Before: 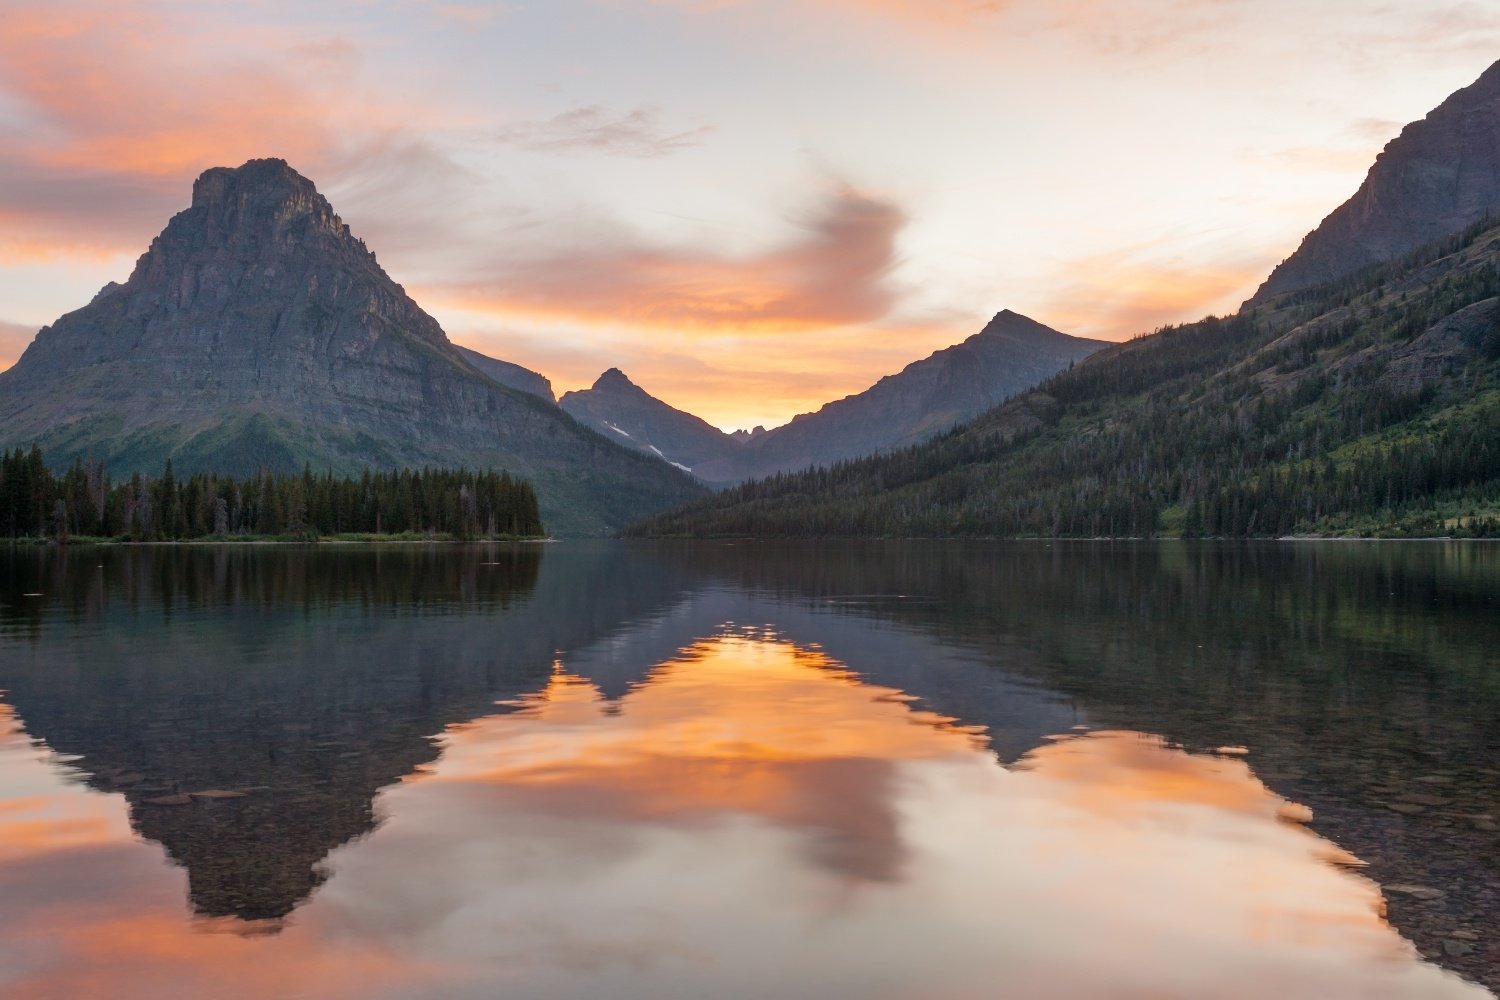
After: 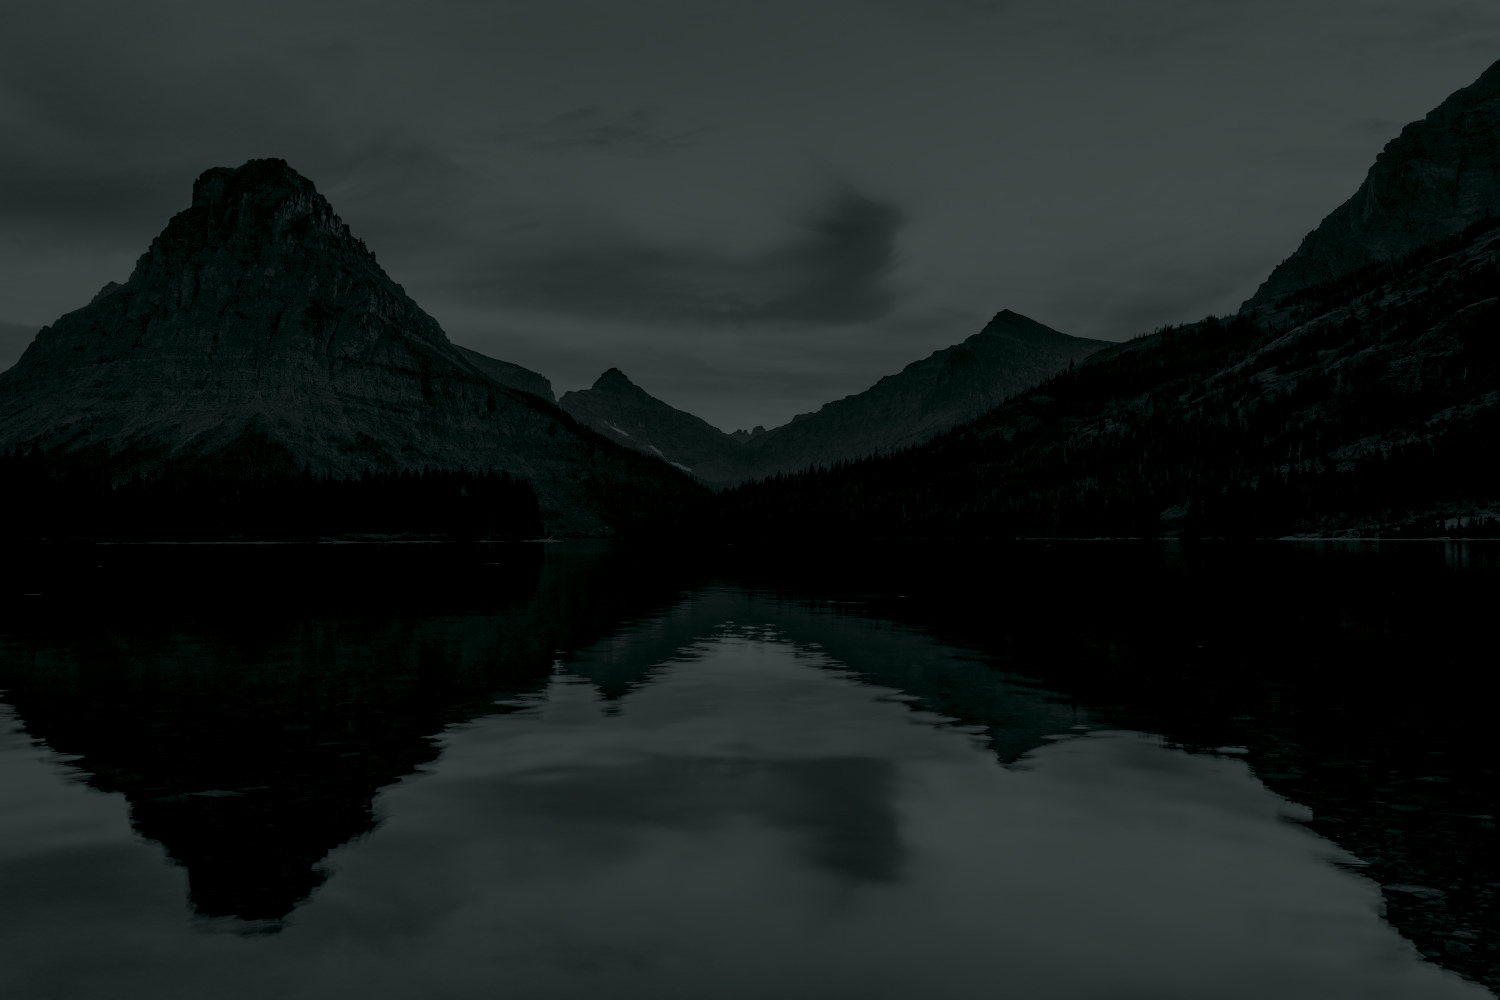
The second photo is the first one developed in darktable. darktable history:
colorize: hue 90°, saturation 19%, lightness 1.59%, version 1
filmic rgb: black relative exposure -7.65 EV, white relative exposure 4.56 EV, hardness 3.61
local contrast: on, module defaults
color balance rgb: perceptual saturation grading › global saturation 25%, global vibrance 20%
contrast brightness saturation: contrast 0.03, brightness -0.04
